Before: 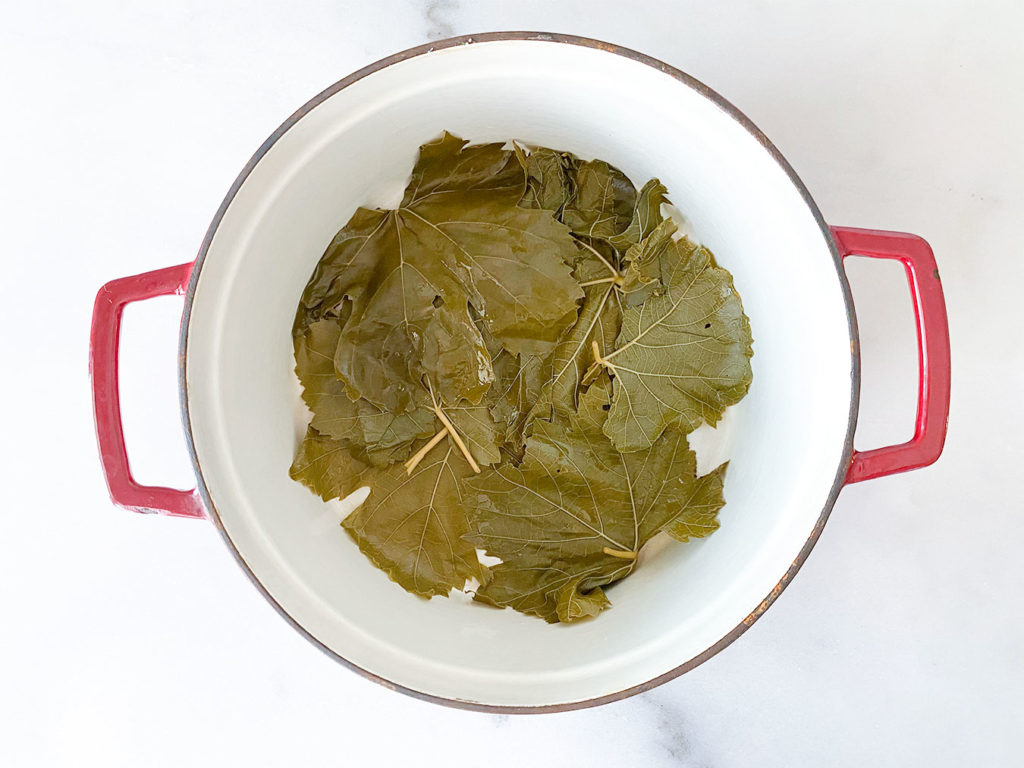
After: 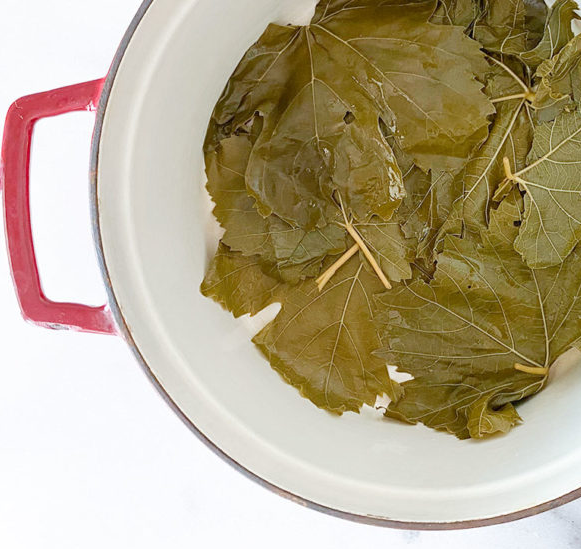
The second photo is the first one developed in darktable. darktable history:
crop: left 8.731%, top 23.965%, right 34.453%, bottom 4.499%
